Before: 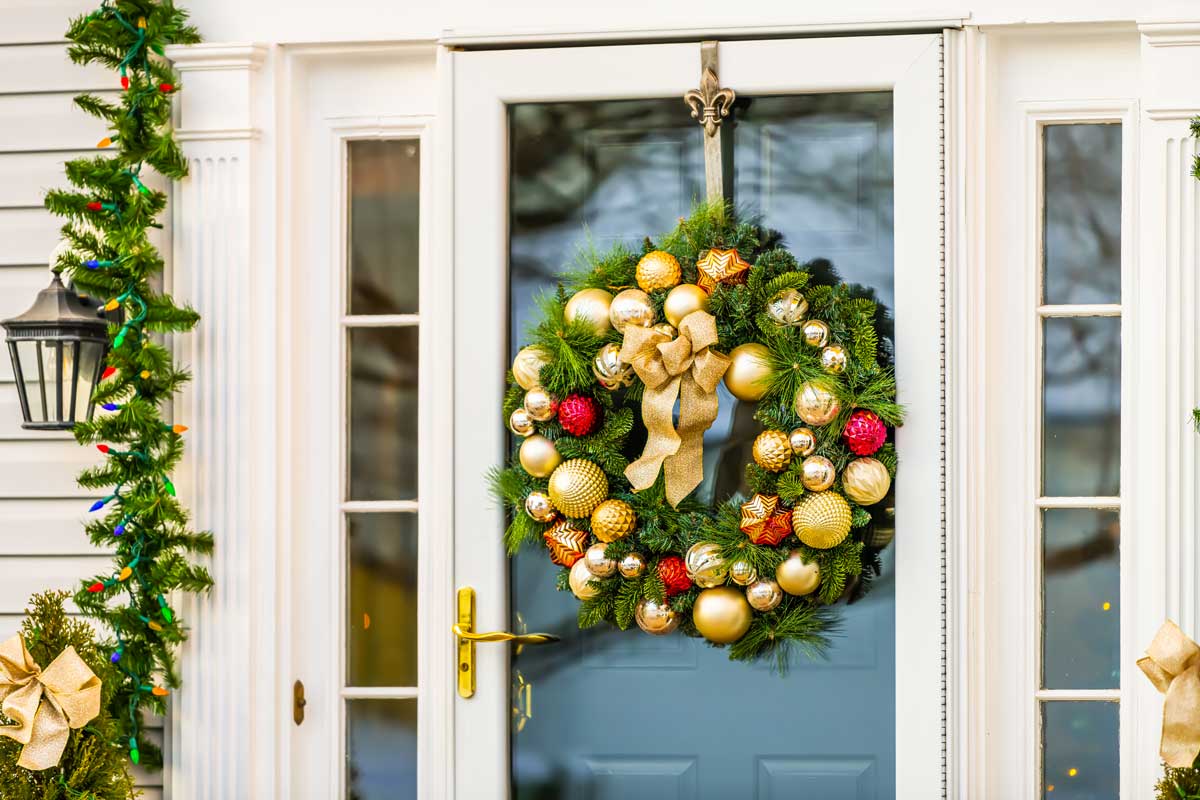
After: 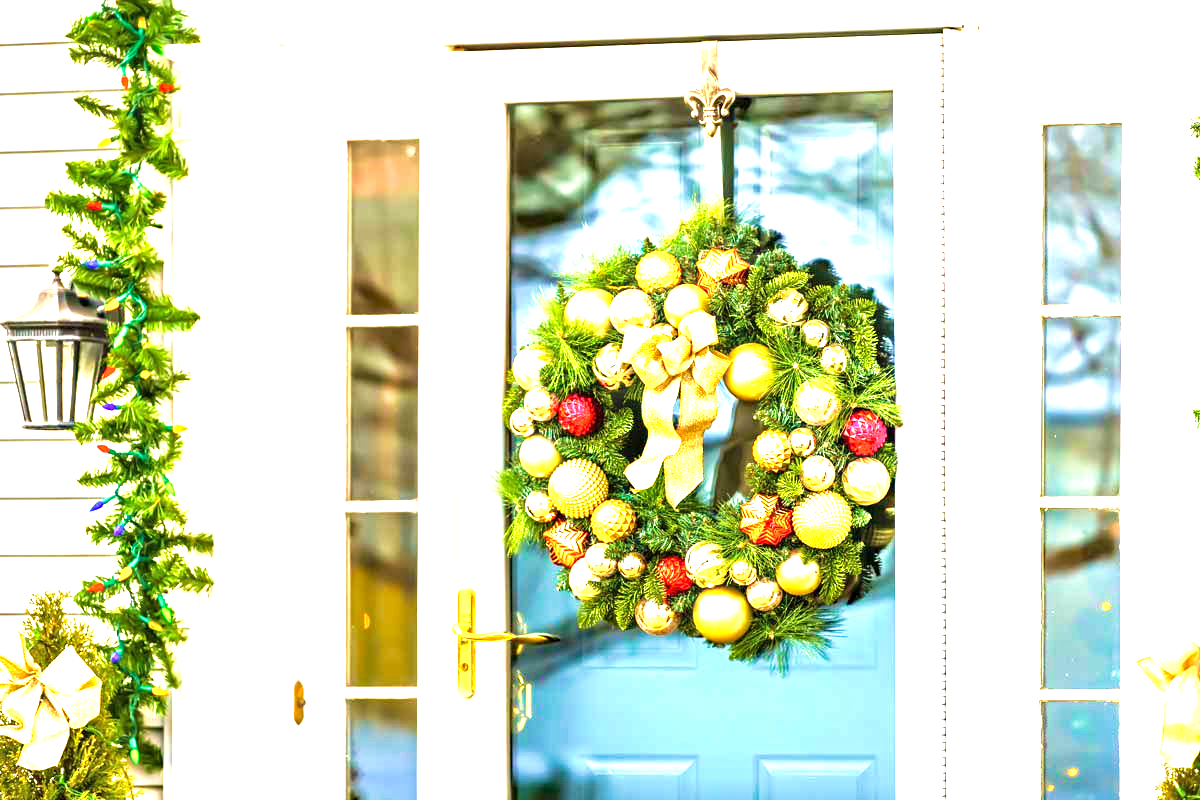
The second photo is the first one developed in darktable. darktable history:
velvia: strength 56%
exposure: black level correction 0, exposure 2 EV, compensate highlight preservation false
haze removal: compatibility mode true, adaptive false
tone equalizer: -8 EV -0.55 EV
